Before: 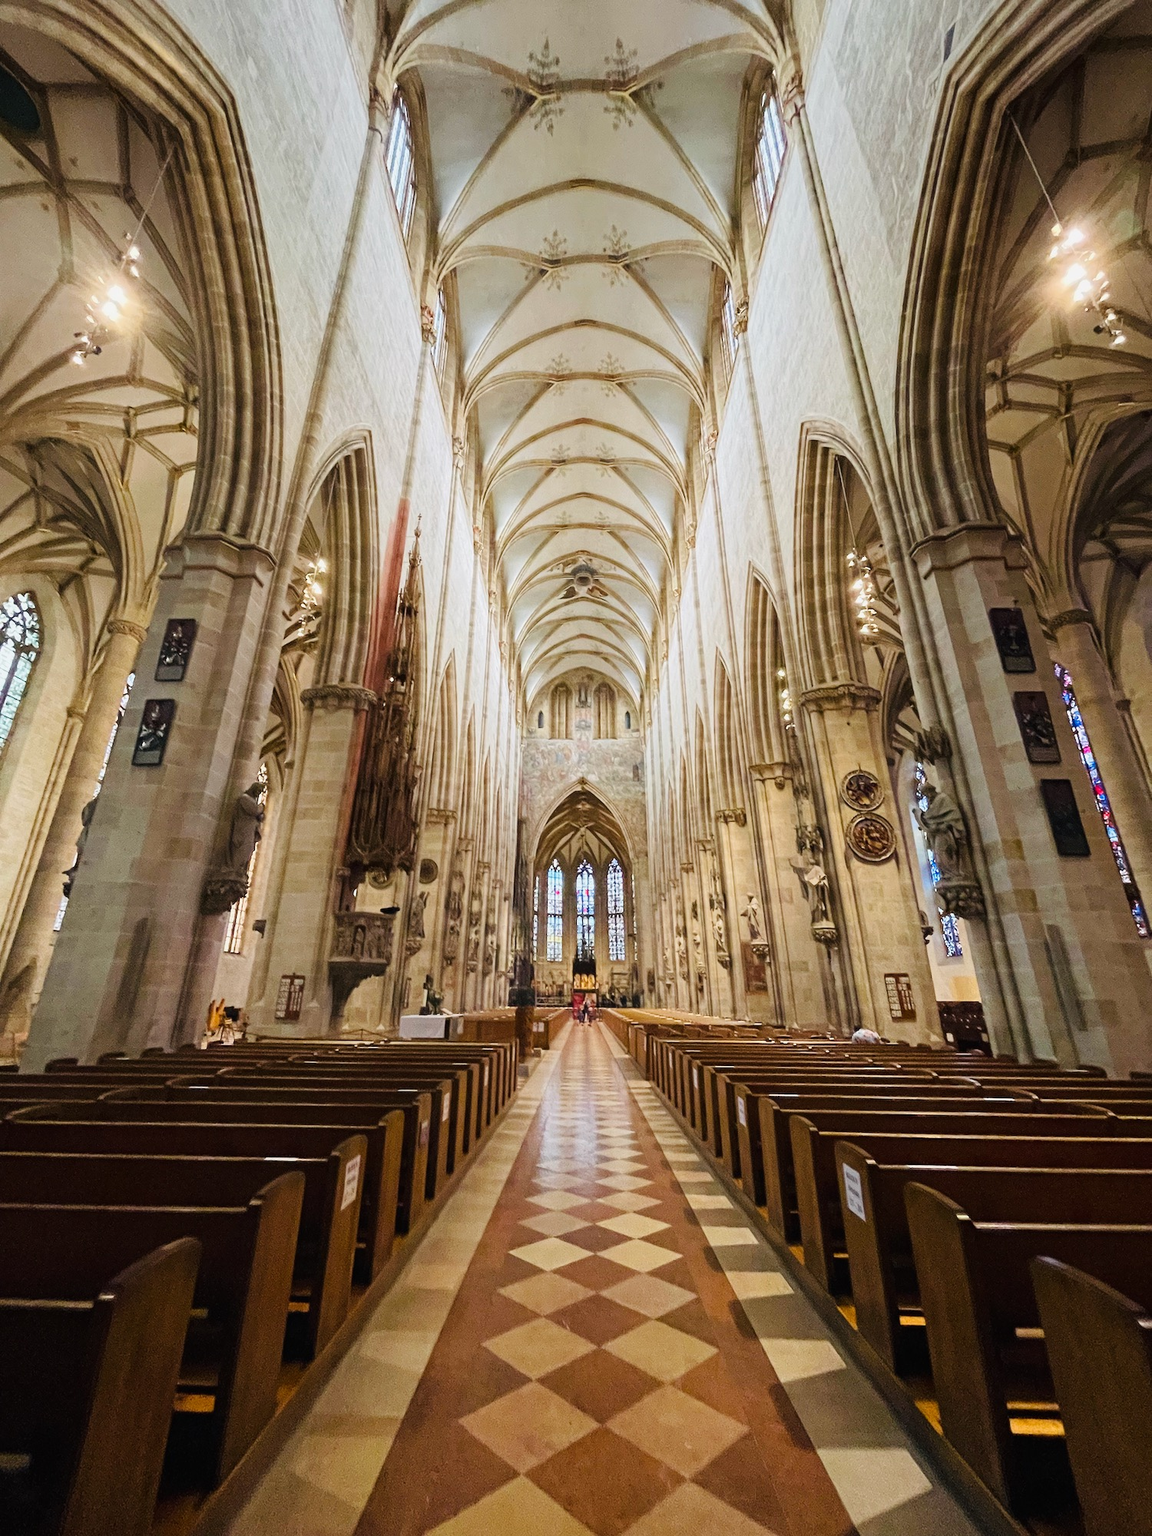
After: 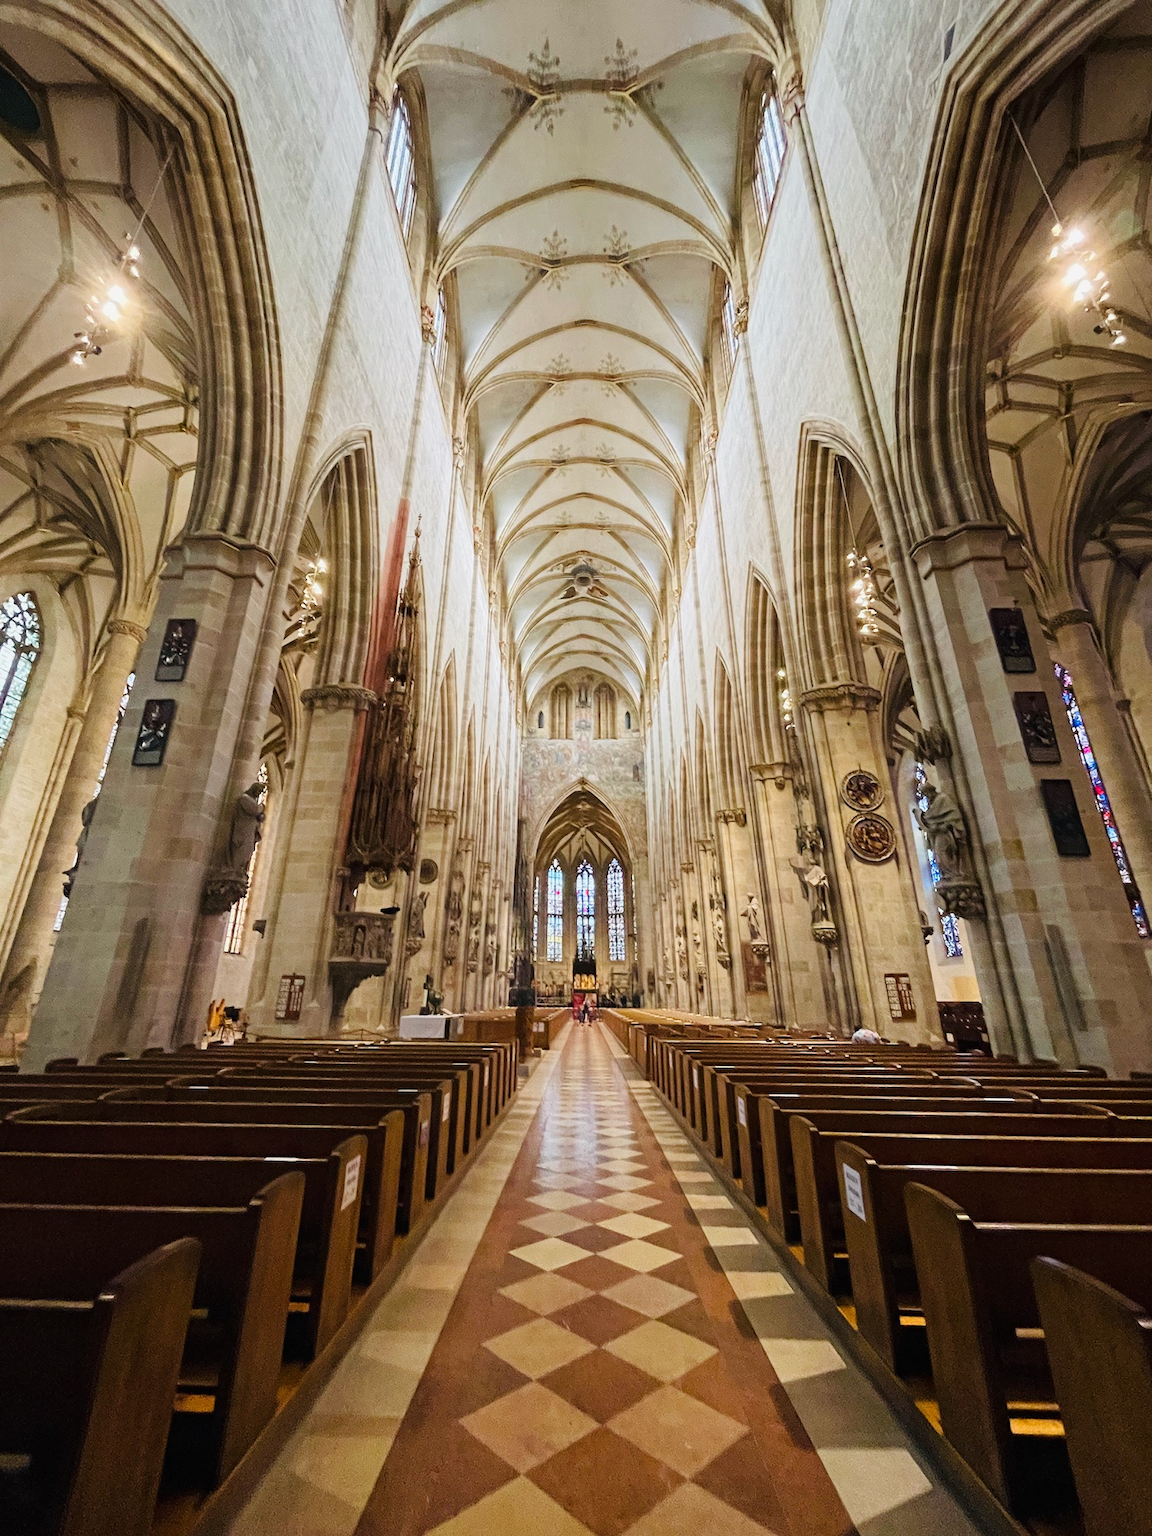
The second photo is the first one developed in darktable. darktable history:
local contrast: mode bilateral grid, contrast 16, coarseness 35, detail 104%, midtone range 0.2
